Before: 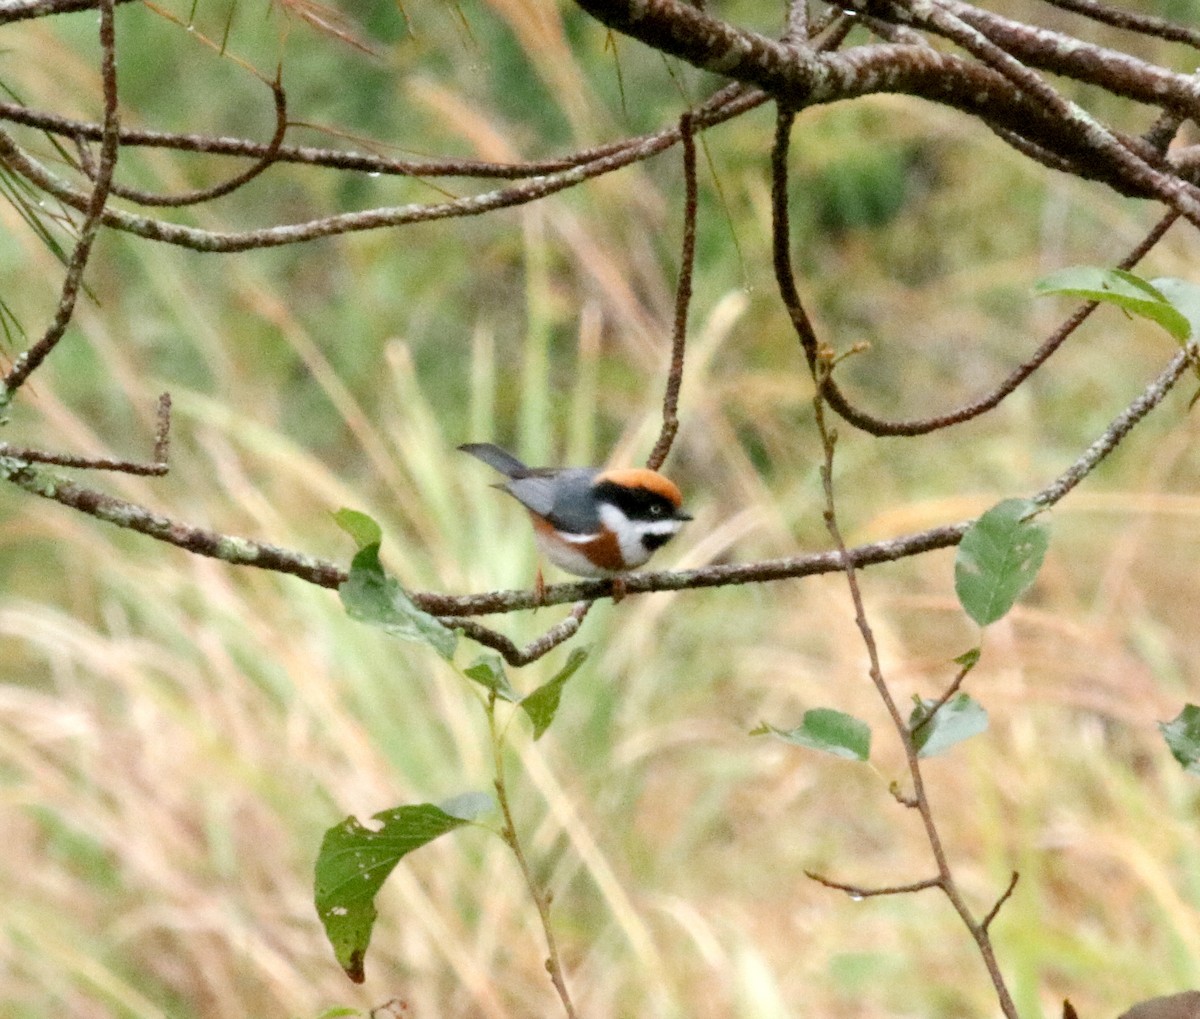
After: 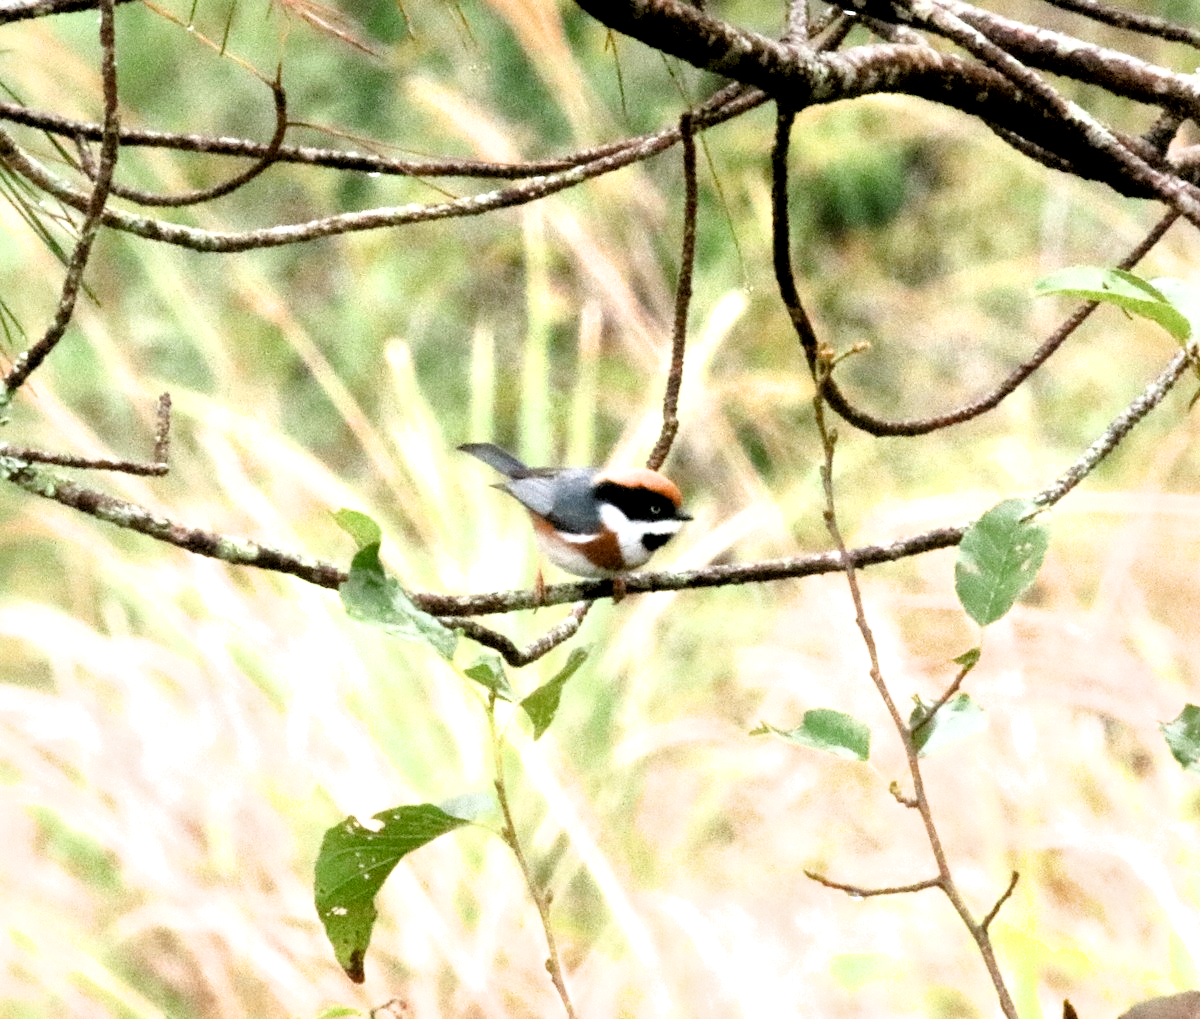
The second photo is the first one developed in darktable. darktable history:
contrast equalizer: octaves 7, y [[0.5, 0.486, 0.447, 0.446, 0.489, 0.5], [0.5 ×6], [0.5 ×6], [0 ×6], [0 ×6]]
local contrast: mode bilateral grid, contrast 24, coarseness 60, detail 152%, midtone range 0.2
tone equalizer: on, module defaults
filmic rgb: black relative exposure -5.54 EV, white relative exposure 2.5 EV, target black luminance 0%, hardness 4.54, latitude 67.06%, contrast 1.465, shadows ↔ highlights balance -3.66%
exposure: black level correction 0.001, exposure 0.498 EV, compensate exposure bias true, compensate highlight preservation false
